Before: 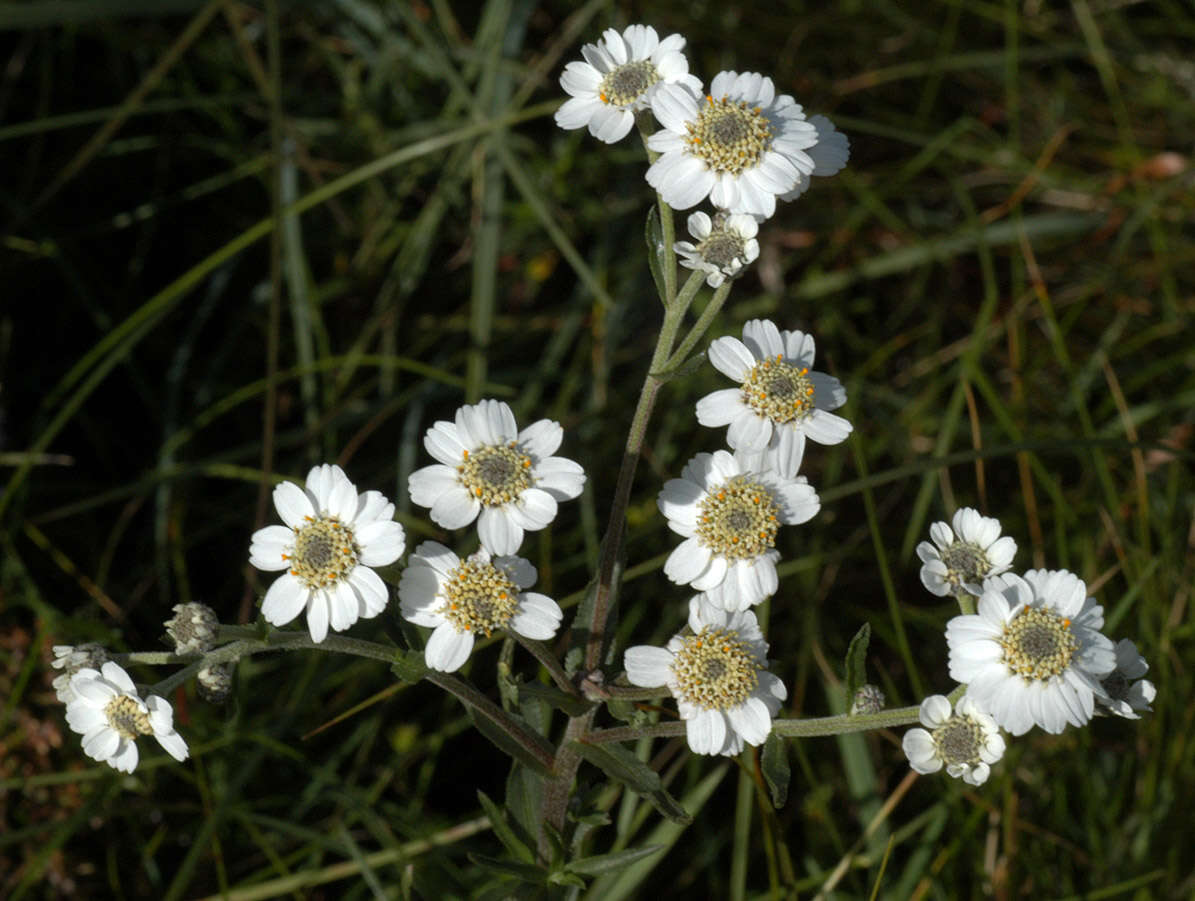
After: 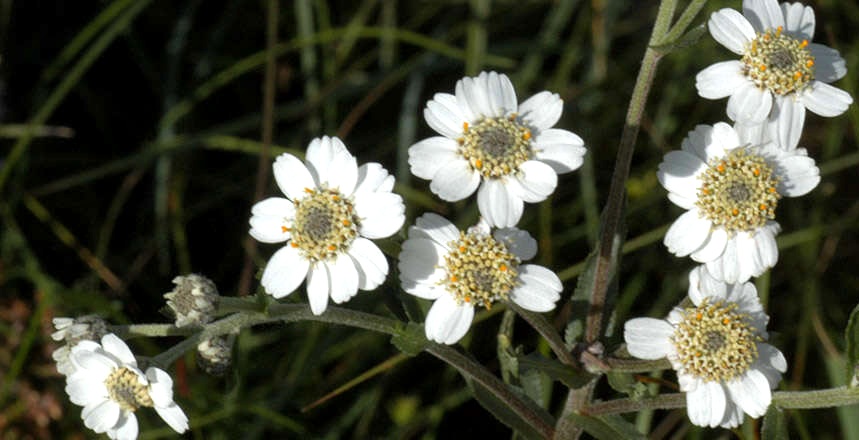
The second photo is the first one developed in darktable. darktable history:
exposure: exposure 0.298 EV, compensate highlight preservation false
crop: top 36.441%, right 28.108%, bottom 14.617%
local contrast: mode bilateral grid, contrast 19, coarseness 51, detail 119%, midtone range 0.2
